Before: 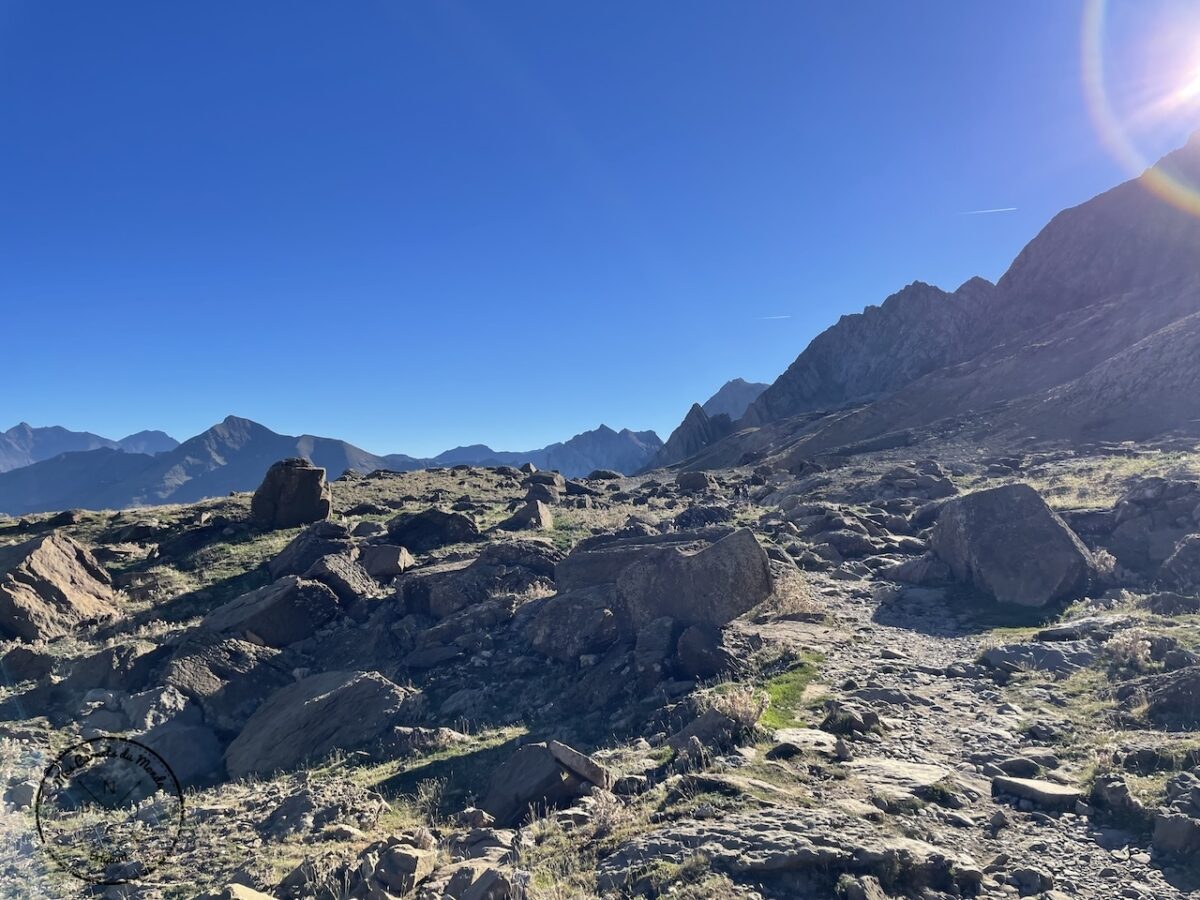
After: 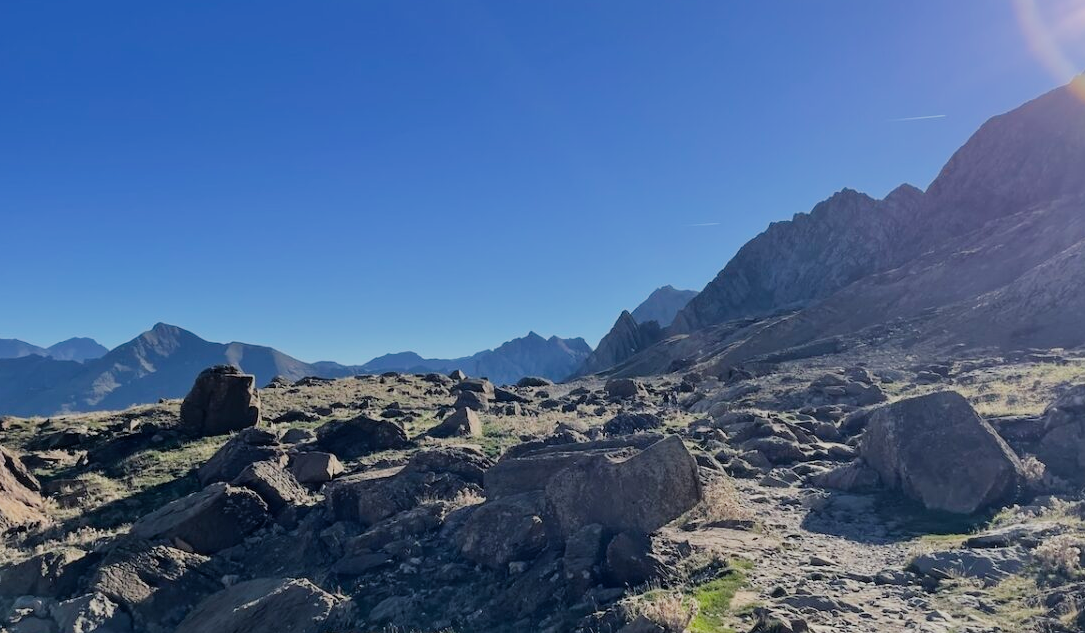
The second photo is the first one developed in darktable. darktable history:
crop: left 5.934%, top 10.352%, right 3.638%, bottom 19.31%
filmic rgb: black relative exposure -7.65 EV, white relative exposure 4.56 EV, hardness 3.61, iterations of high-quality reconstruction 0
